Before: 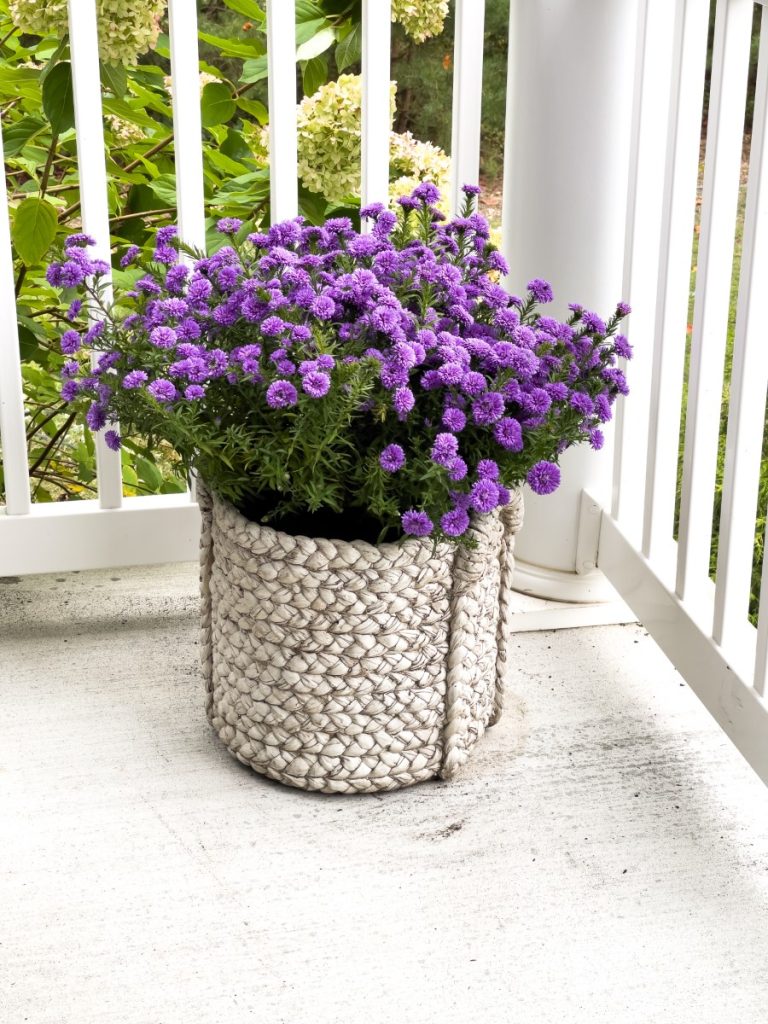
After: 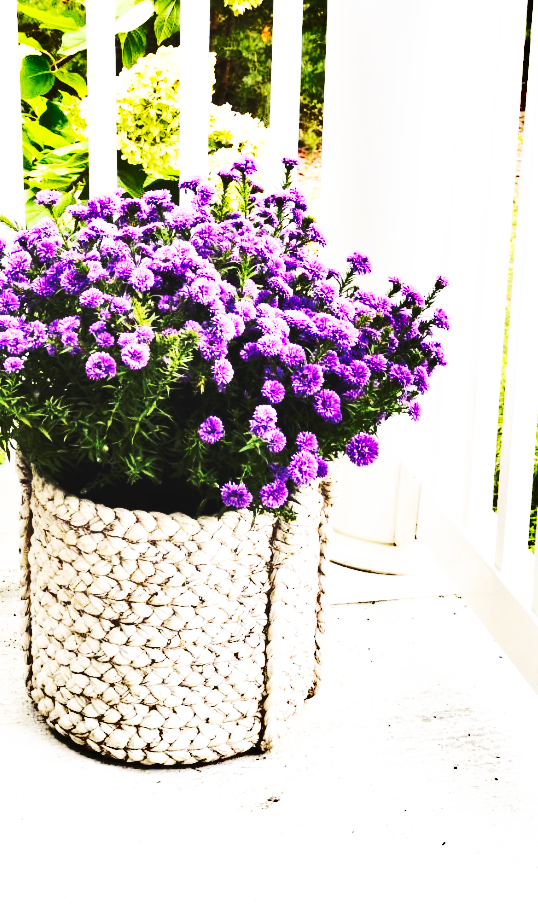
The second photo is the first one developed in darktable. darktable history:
base curve: curves: ch0 [(0, 0.015) (0.085, 0.116) (0.134, 0.298) (0.19, 0.545) (0.296, 0.764) (0.599, 0.982) (1, 1)], preserve colors none
shadows and highlights: low approximation 0.01, soften with gaussian
color correction: highlights b* -0.045
crop and rotate: left 23.683%, top 2.789%, right 6.226%, bottom 7.104%
contrast brightness saturation: contrast 0.286
